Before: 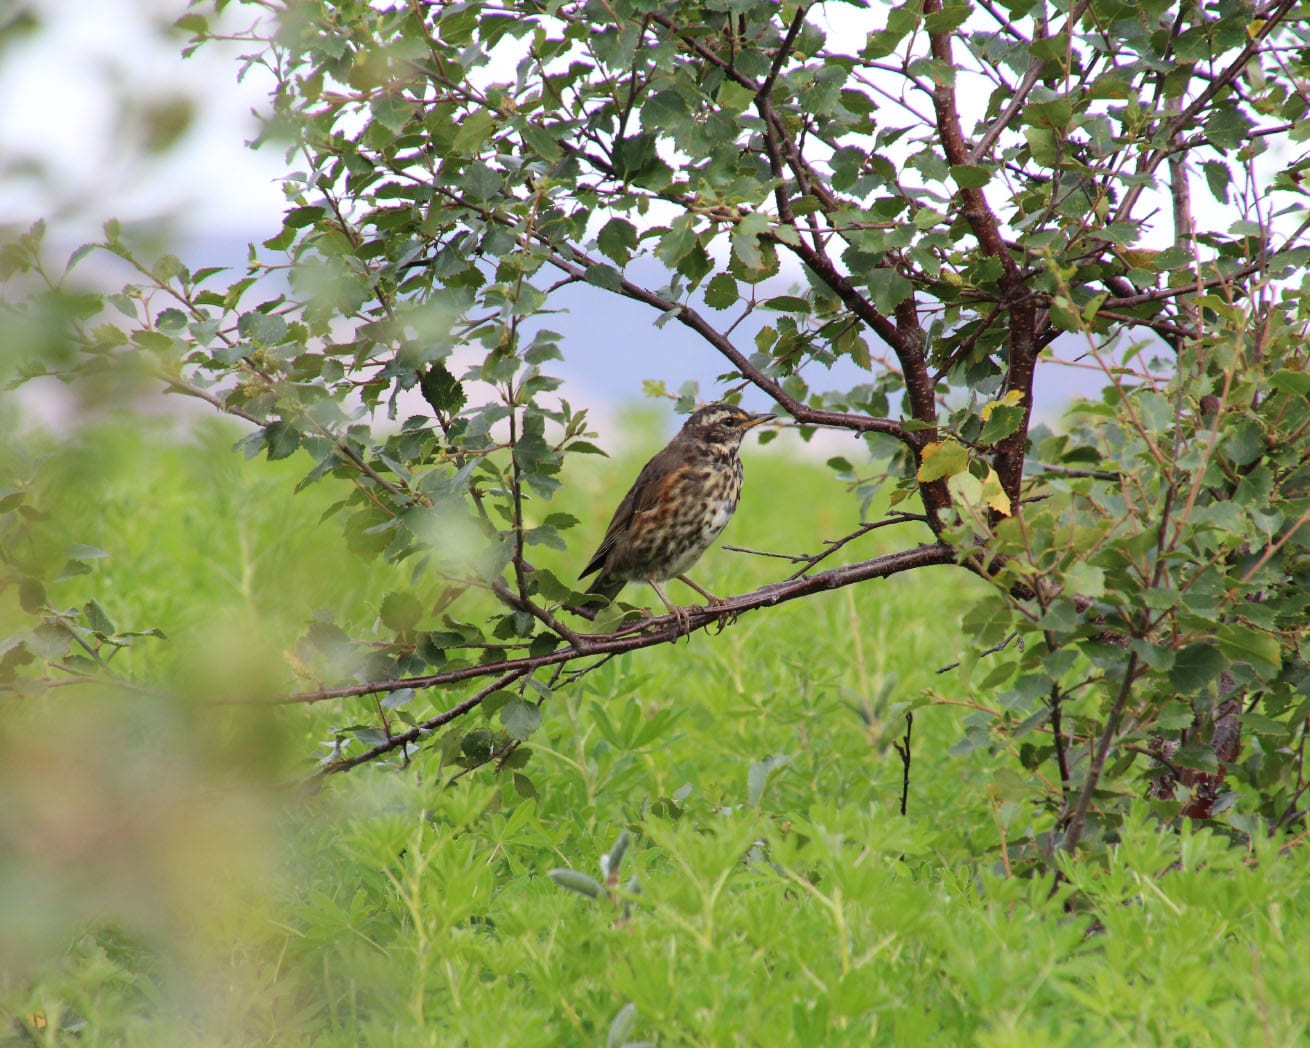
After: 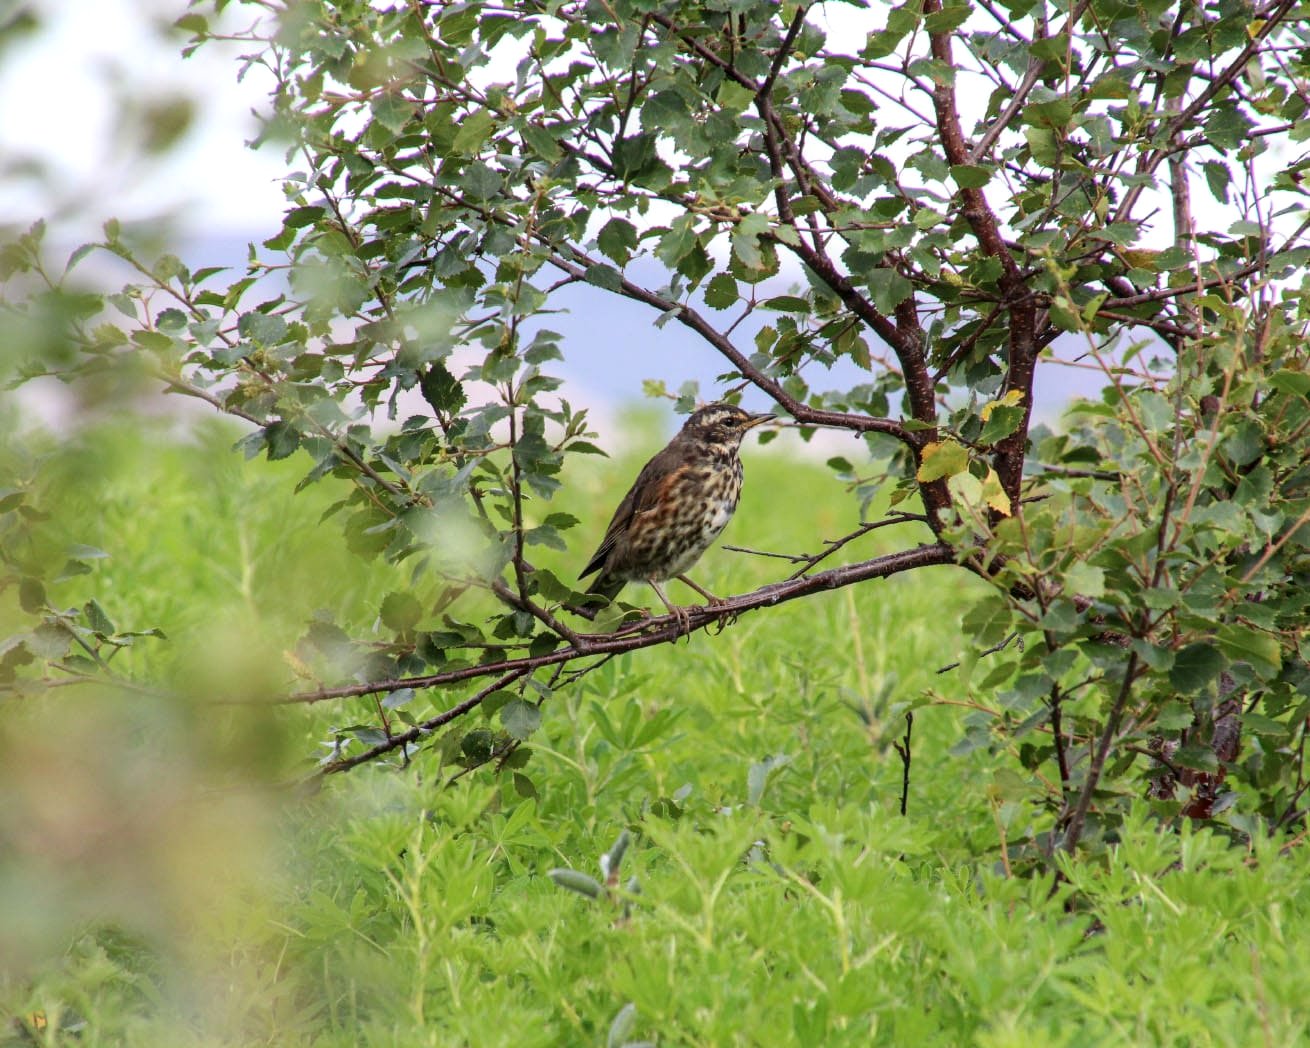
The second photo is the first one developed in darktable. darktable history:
shadows and highlights: shadows 12, white point adjustment 1.2, highlights -0.36, soften with gaussian
contrast brightness saturation: contrast 0.08, saturation 0.02
local contrast: on, module defaults
